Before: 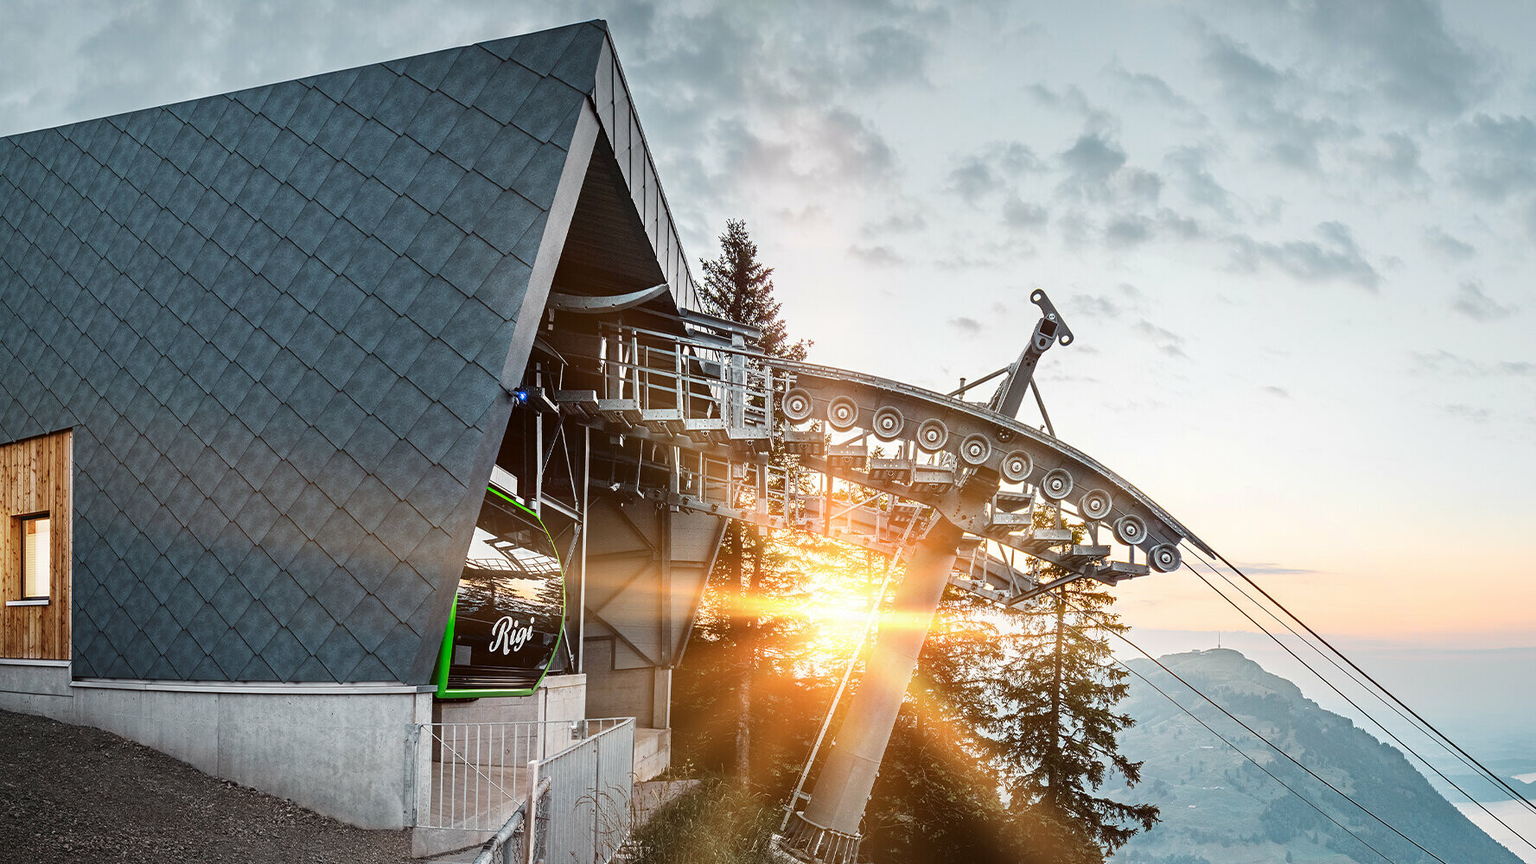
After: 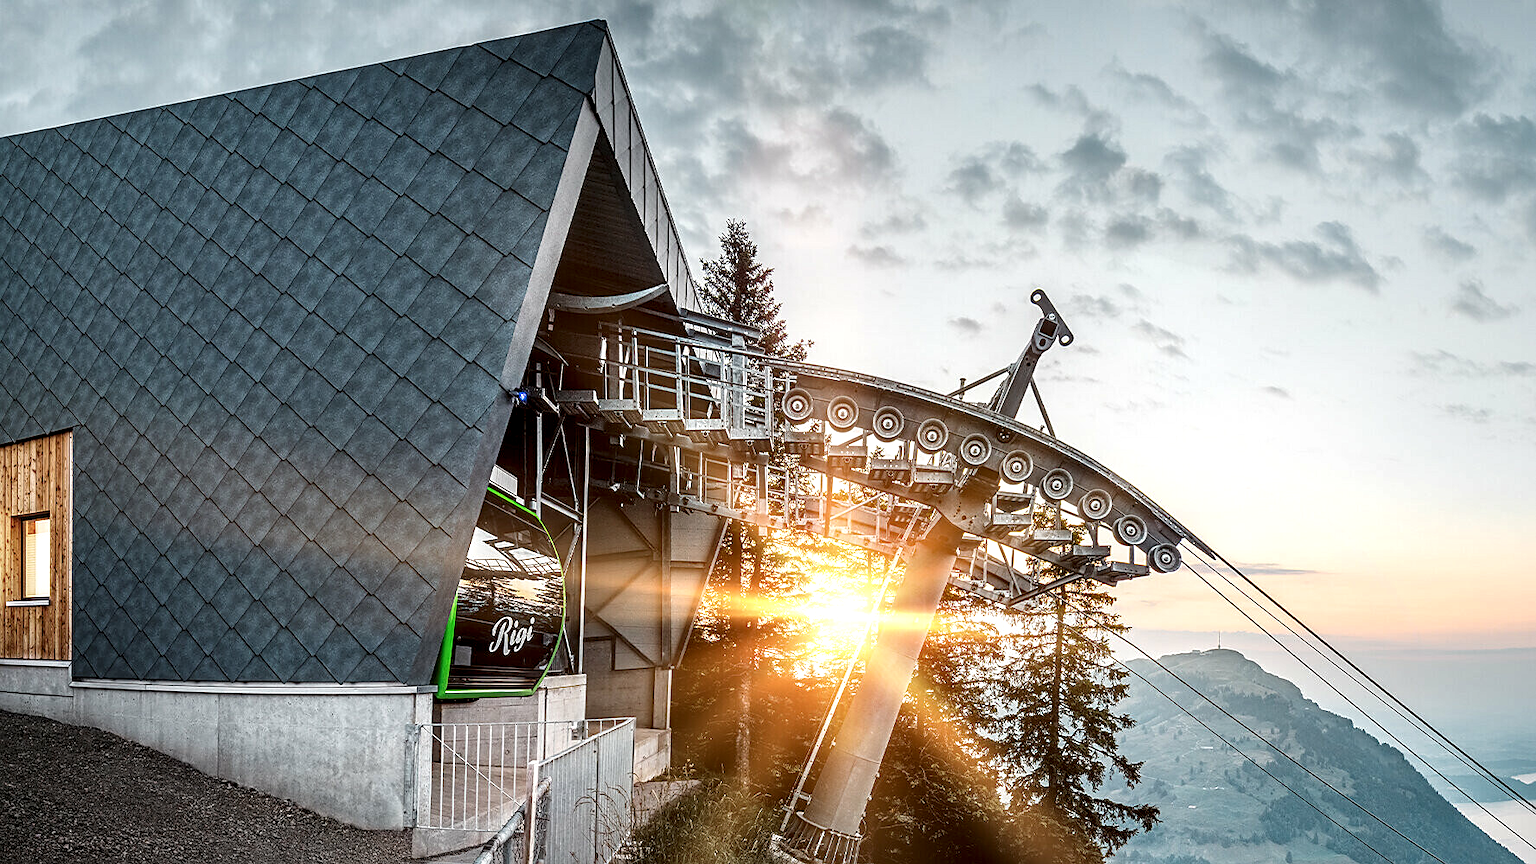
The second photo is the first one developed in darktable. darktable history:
sharpen: radius 1.857, amount 0.409, threshold 1.271
local contrast: detail 160%
